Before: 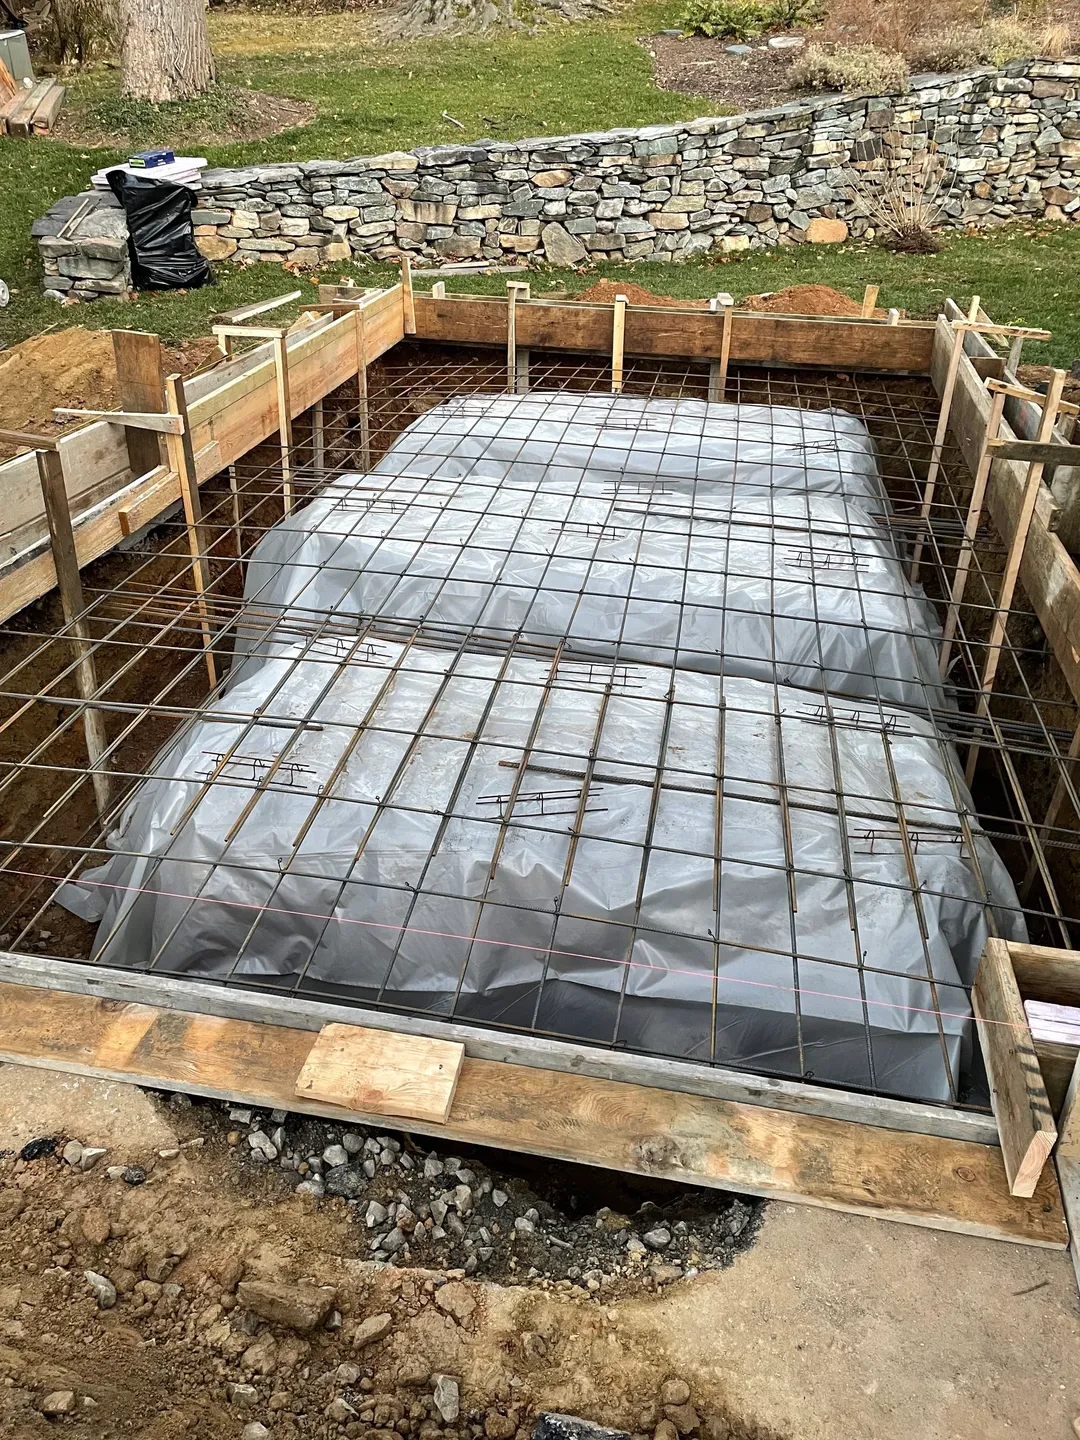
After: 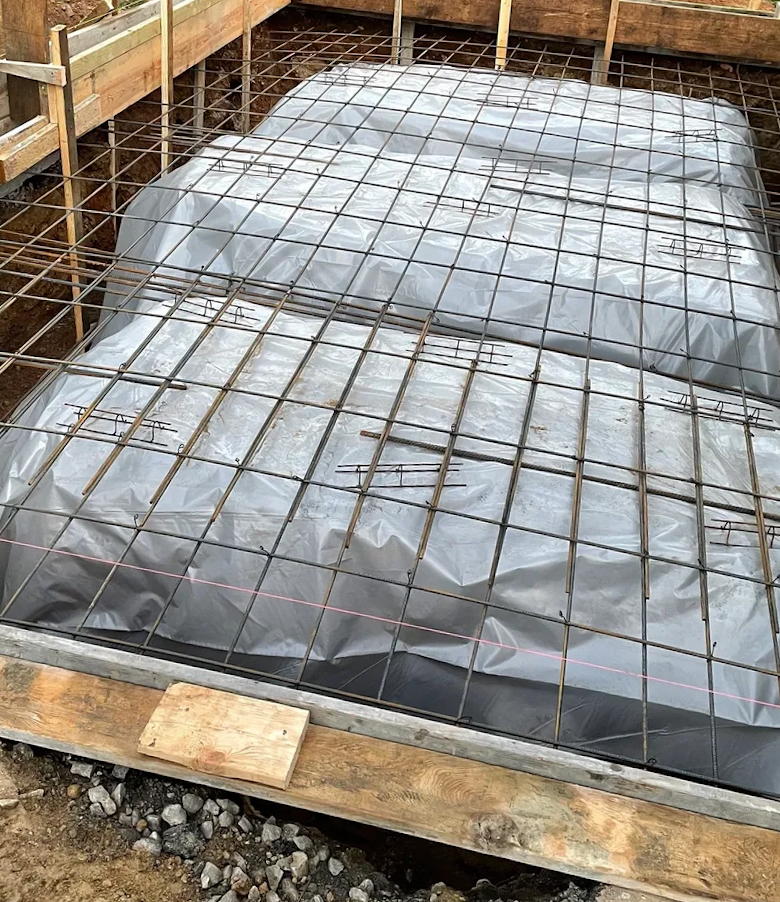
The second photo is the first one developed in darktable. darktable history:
crop and rotate: angle -3.37°, left 9.79%, top 20.73%, right 12.42%, bottom 11.82%
vibrance: on, module defaults
